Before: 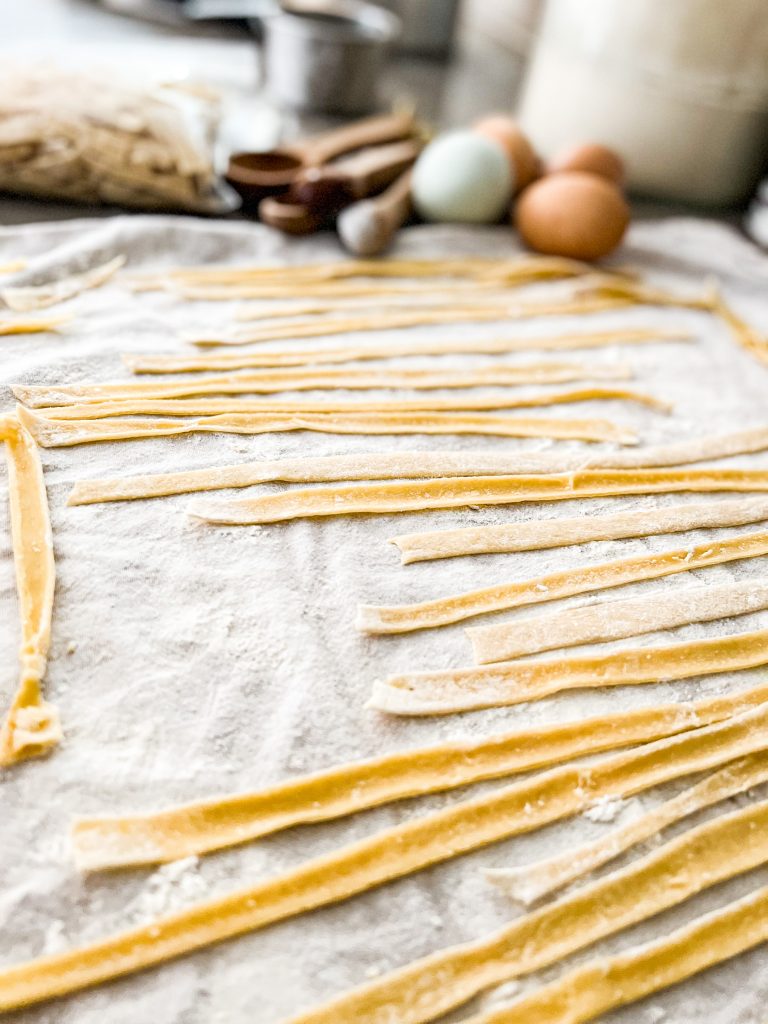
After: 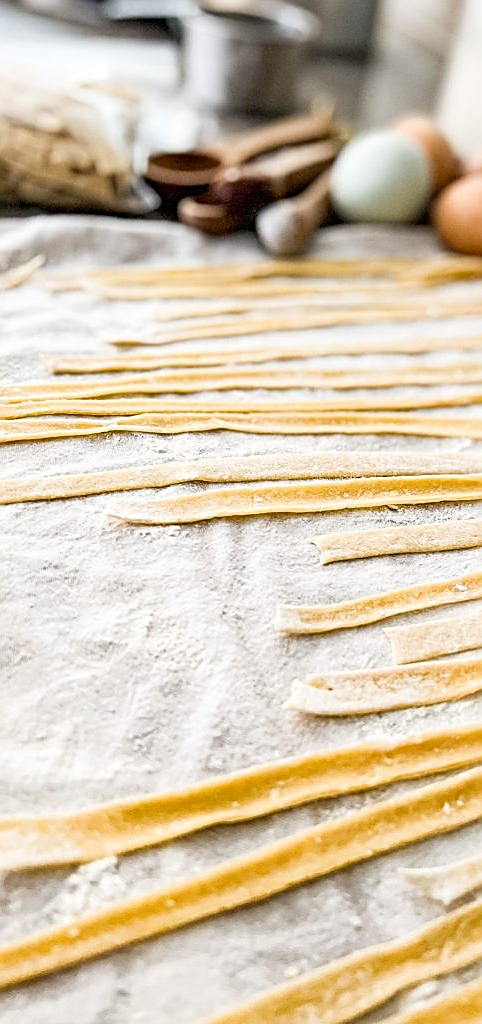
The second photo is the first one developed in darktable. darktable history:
sharpen: amount 0.901
crop: left 10.644%, right 26.528%
